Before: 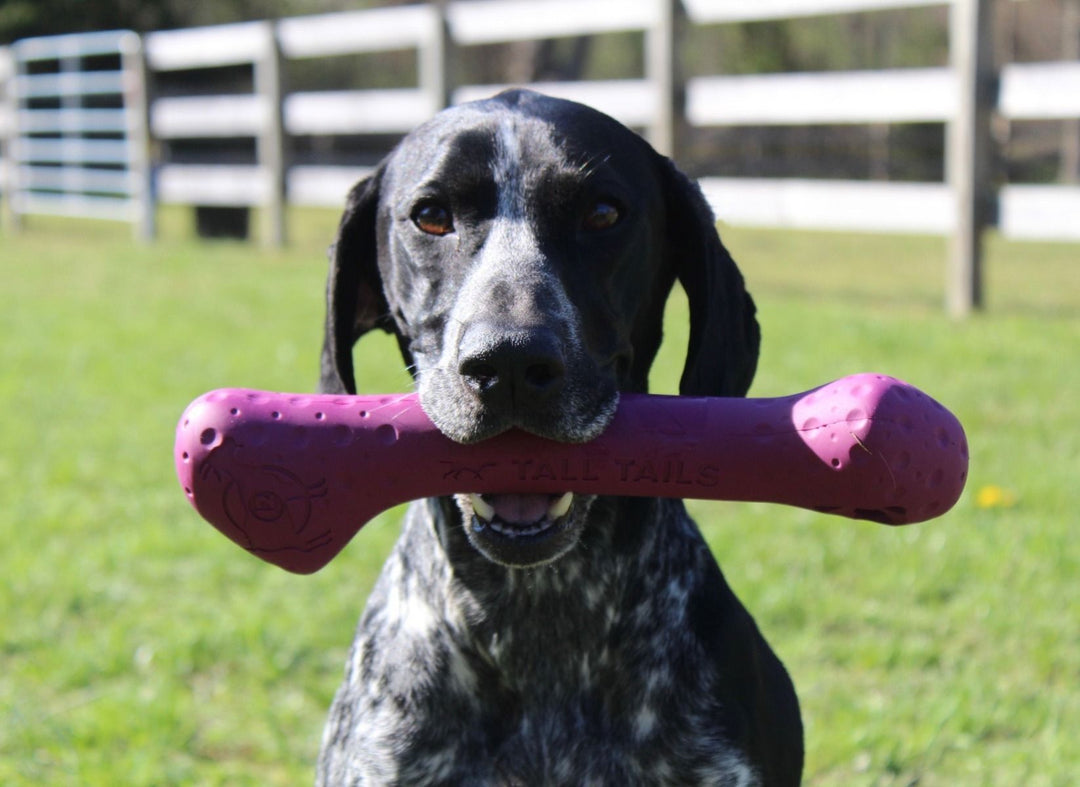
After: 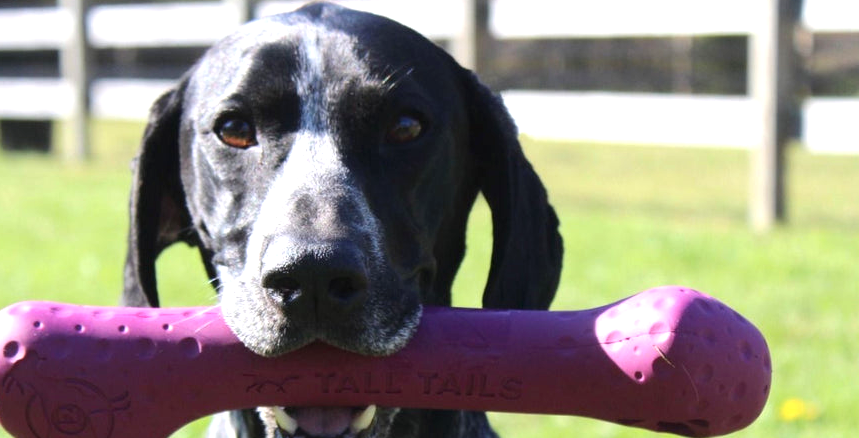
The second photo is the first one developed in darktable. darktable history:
exposure: exposure 0.607 EV, compensate highlight preservation false
crop: left 18.25%, top 11.1%, right 2.206%, bottom 33.175%
